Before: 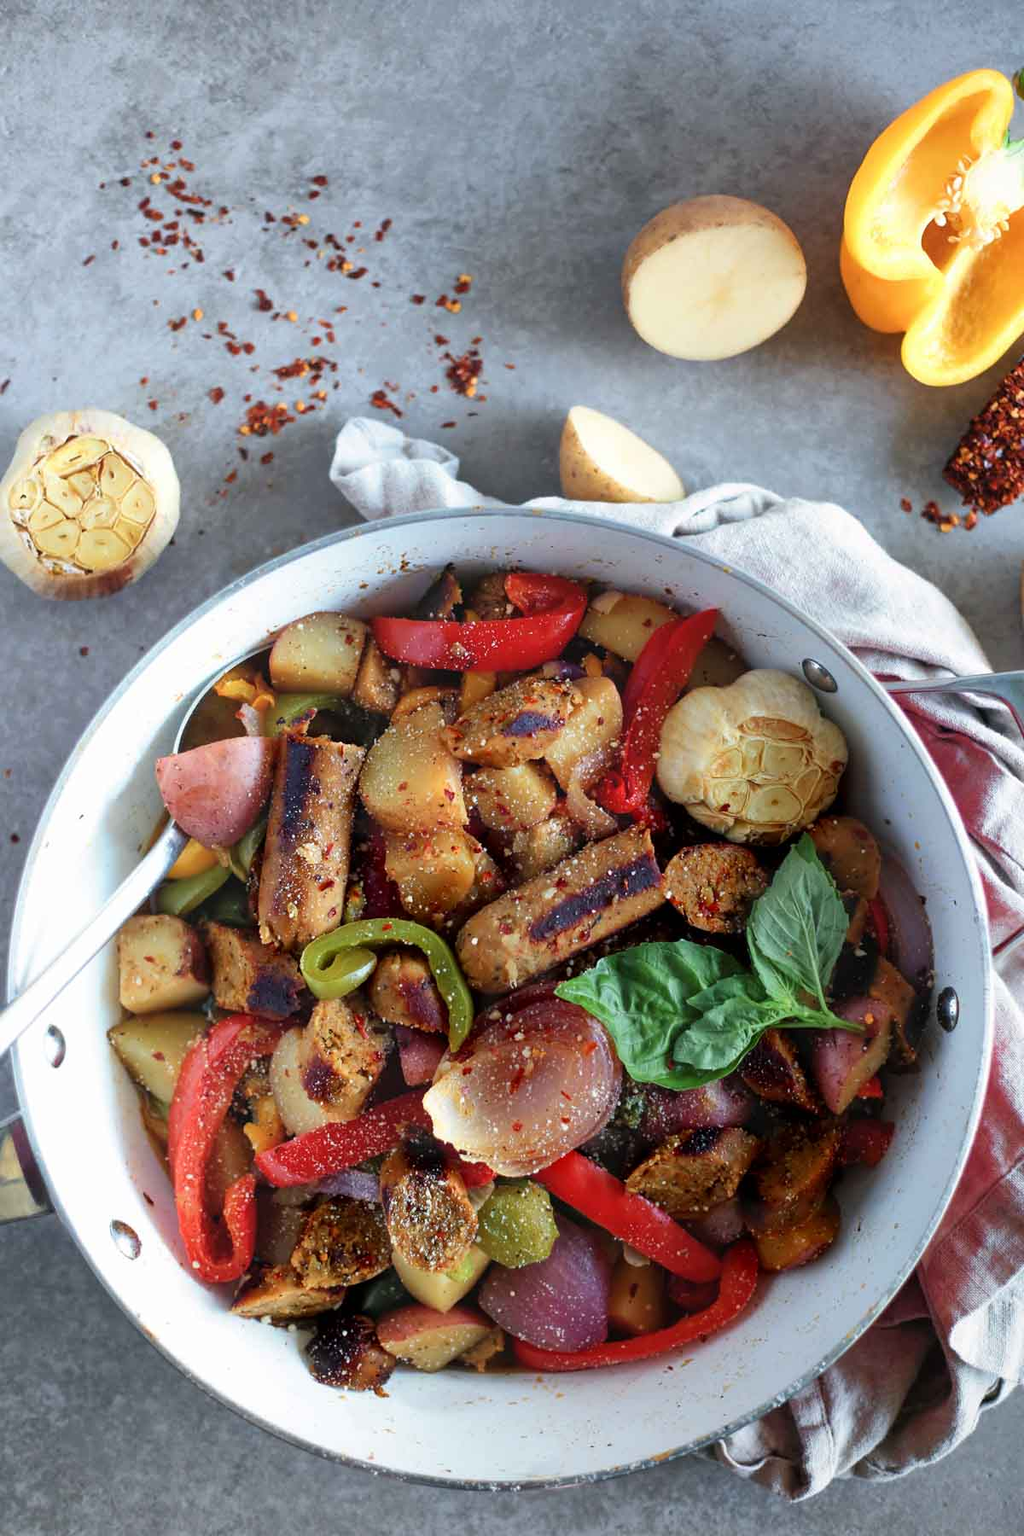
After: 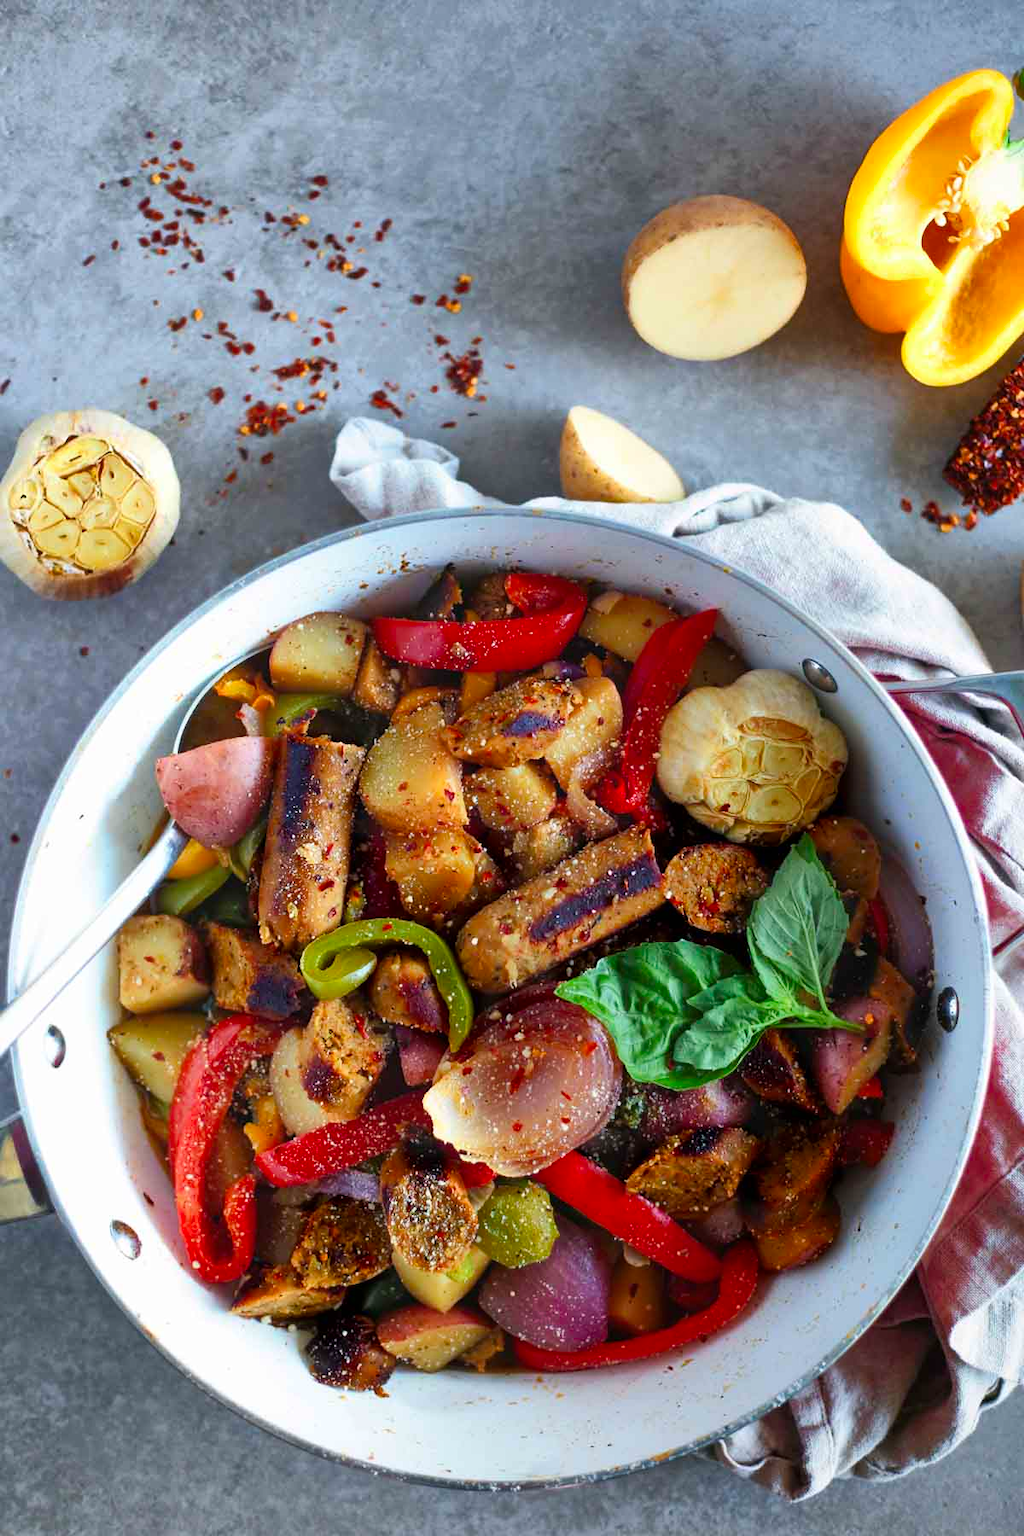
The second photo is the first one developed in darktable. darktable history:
shadows and highlights: soften with gaussian
color zones: curves: ch1 [(0.077, 0.436) (0.25, 0.5) (0.75, 0.5)]
color balance rgb: linear chroma grading › global chroma 0.41%, perceptual saturation grading › global saturation 0.628%, perceptual saturation grading › mid-tones 11.546%, global vibrance 10.216%, saturation formula JzAzBz (2021)
contrast brightness saturation: contrast 0.093, saturation 0.281
